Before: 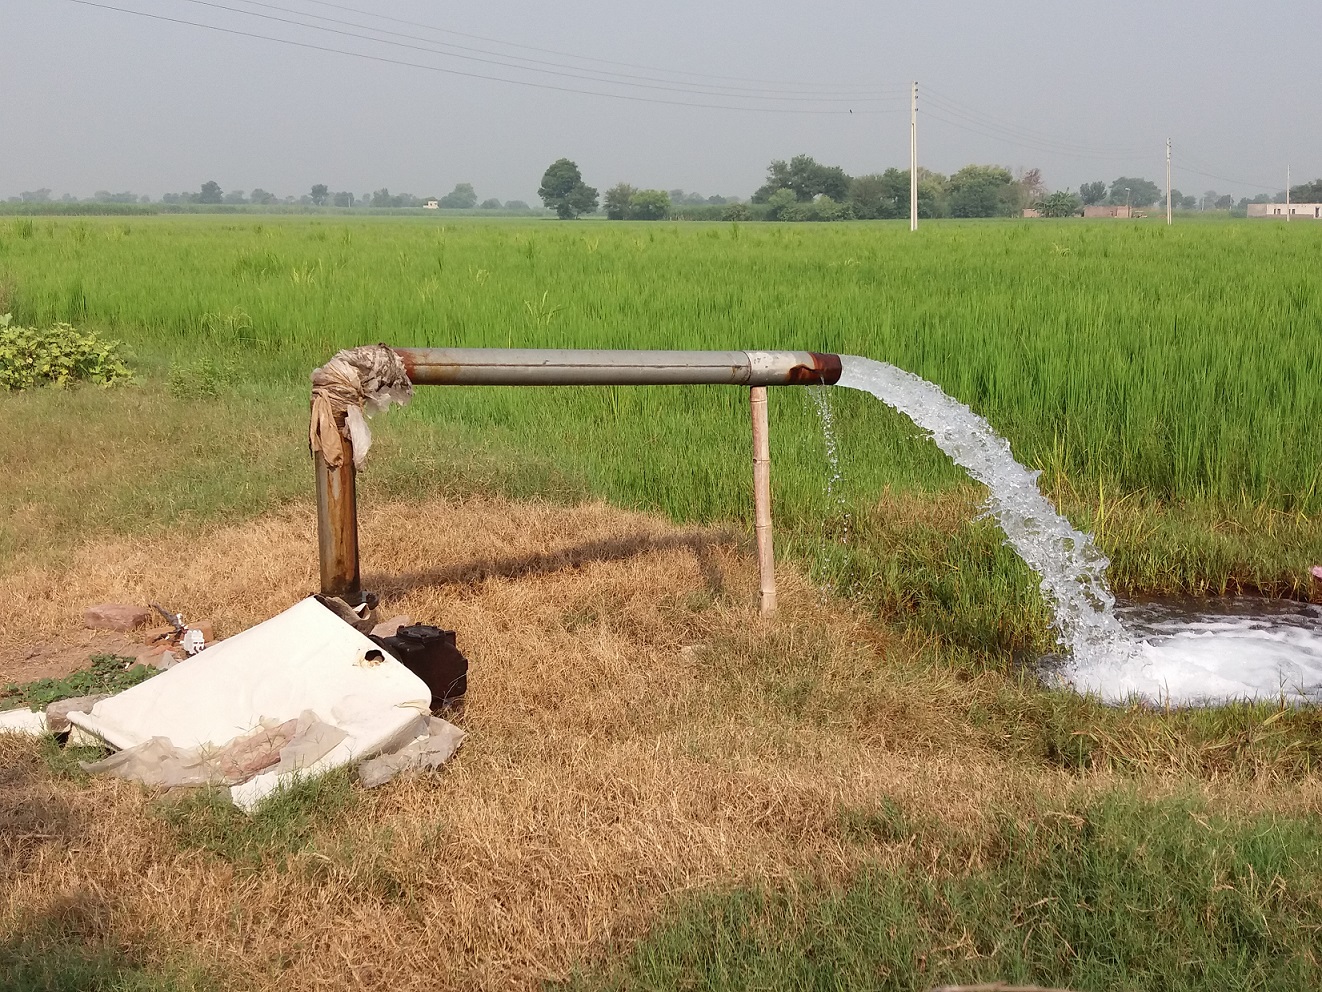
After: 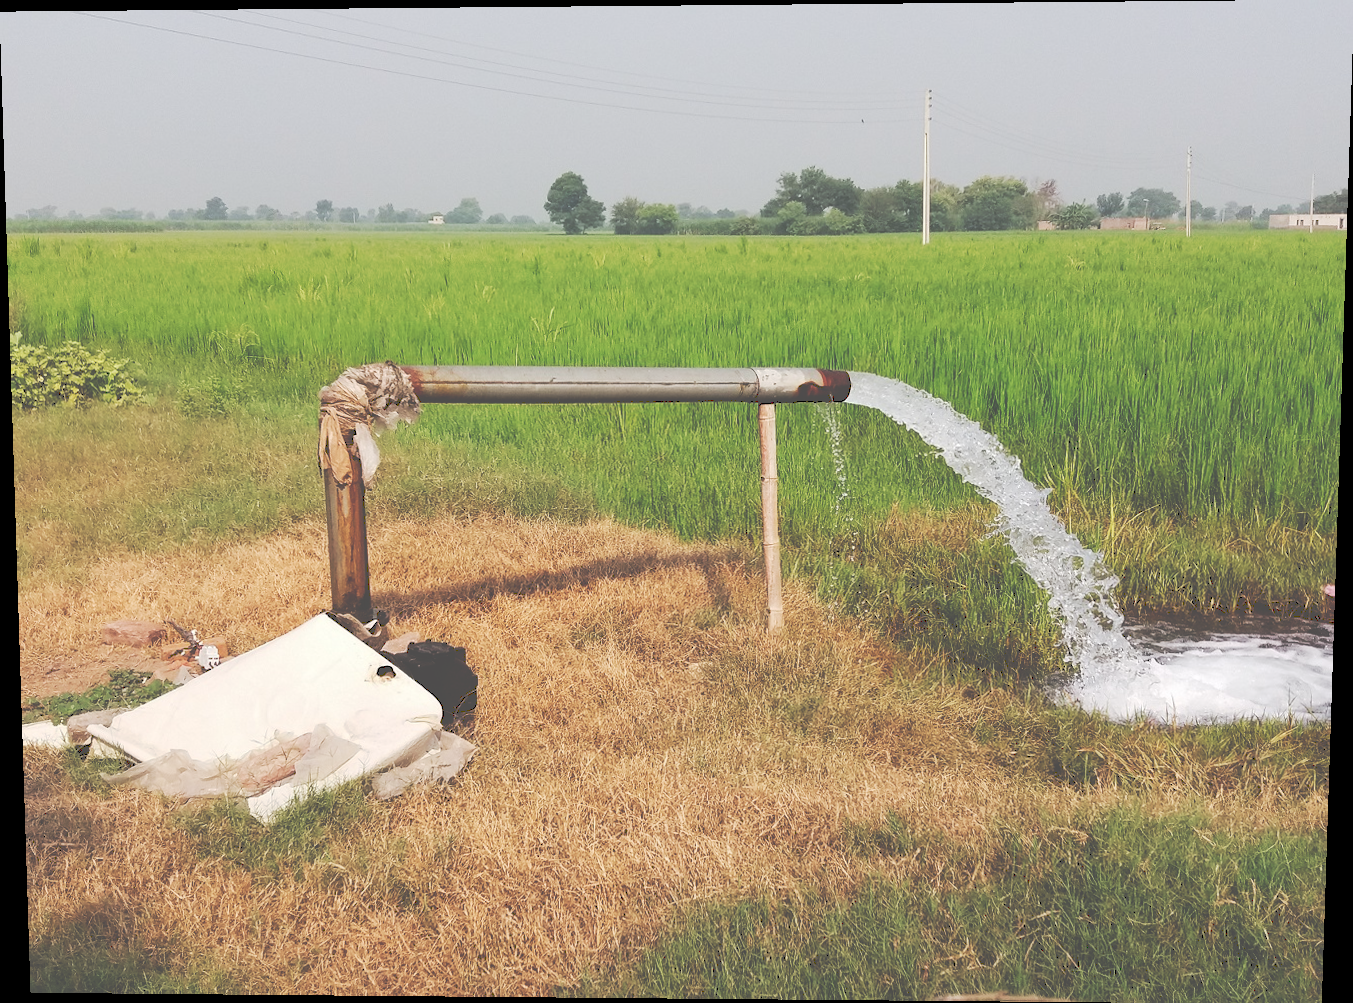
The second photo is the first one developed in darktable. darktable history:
rotate and perspective: lens shift (vertical) 0.048, lens shift (horizontal) -0.024, automatic cropping off
tone curve: curves: ch0 [(0, 0) (0.003, 0.319) (0.011, 0.319) (0.025, 0.319) (0.044, 0.323) (0.069, 0.324) (0.1, 0.328) (0.136, 0.329) (0.177, 0.337) (0.224, 0.351) (0.277, 0.373) (0.335, 0.413) (0.399, 0.458) (0.468, 0.533) (0.543, 0.617) (0.623, 0.71) (0.709, 0.783) (0.801, 0.849) (0.898, 0.911) (1, 1)], preserve colors none
